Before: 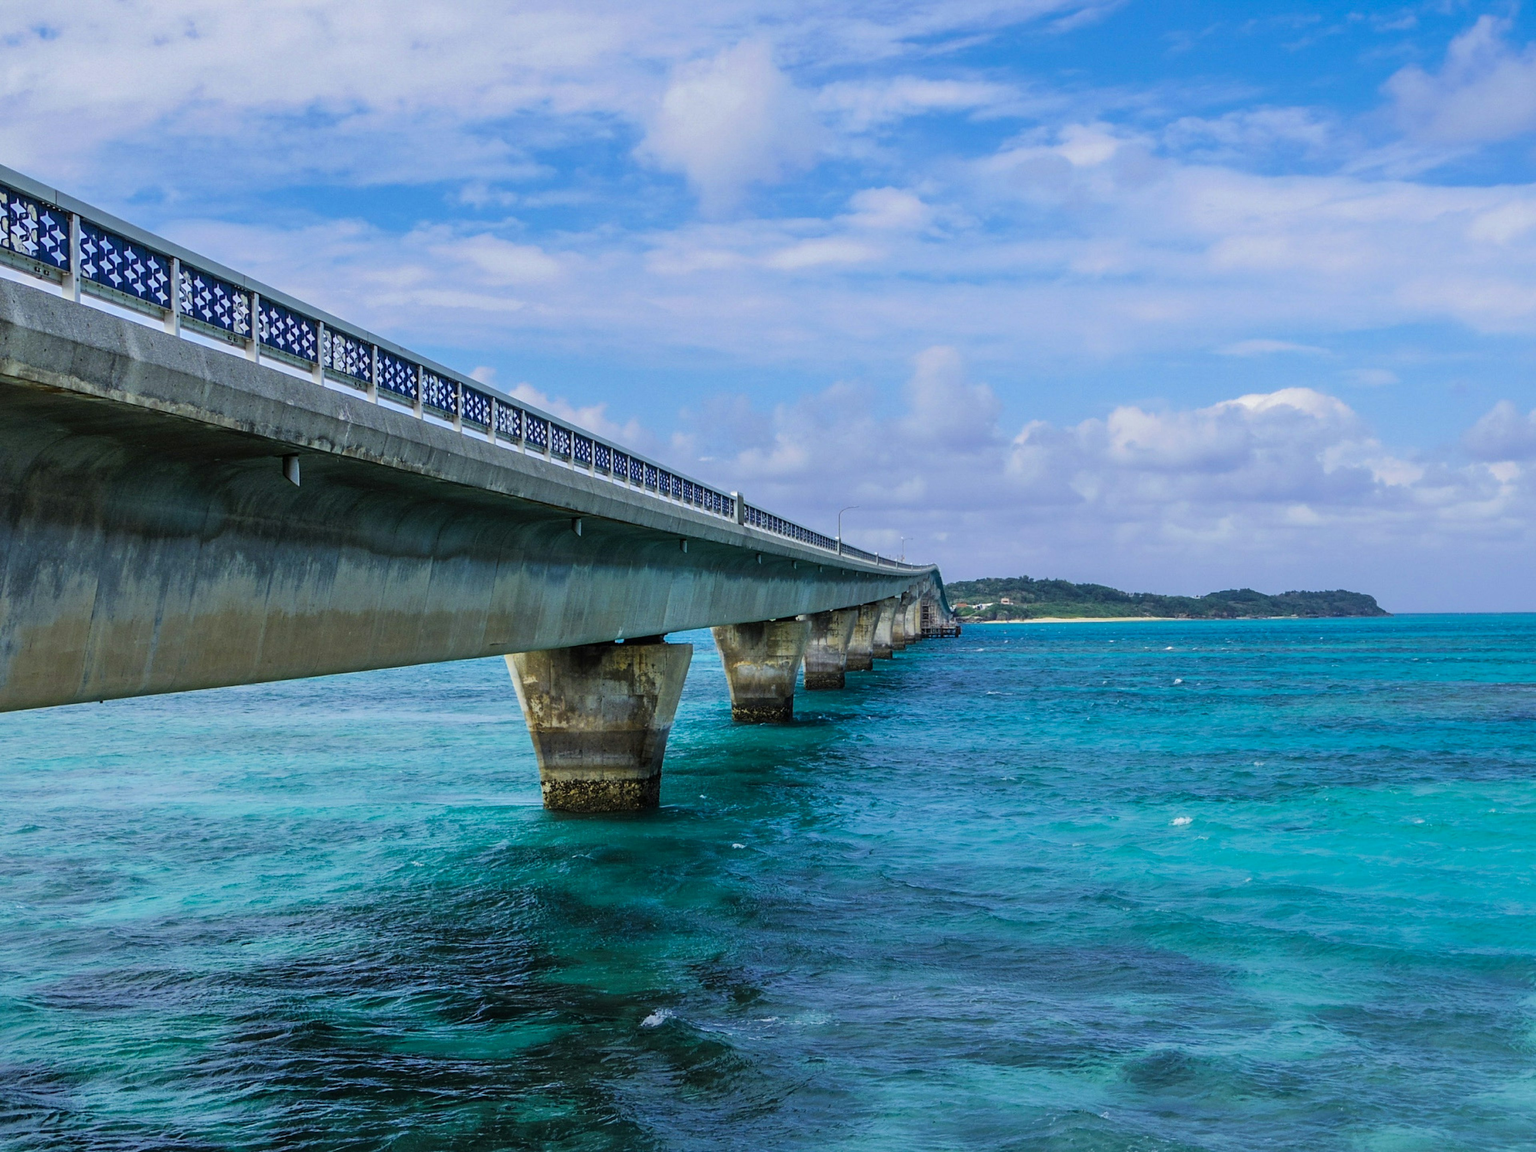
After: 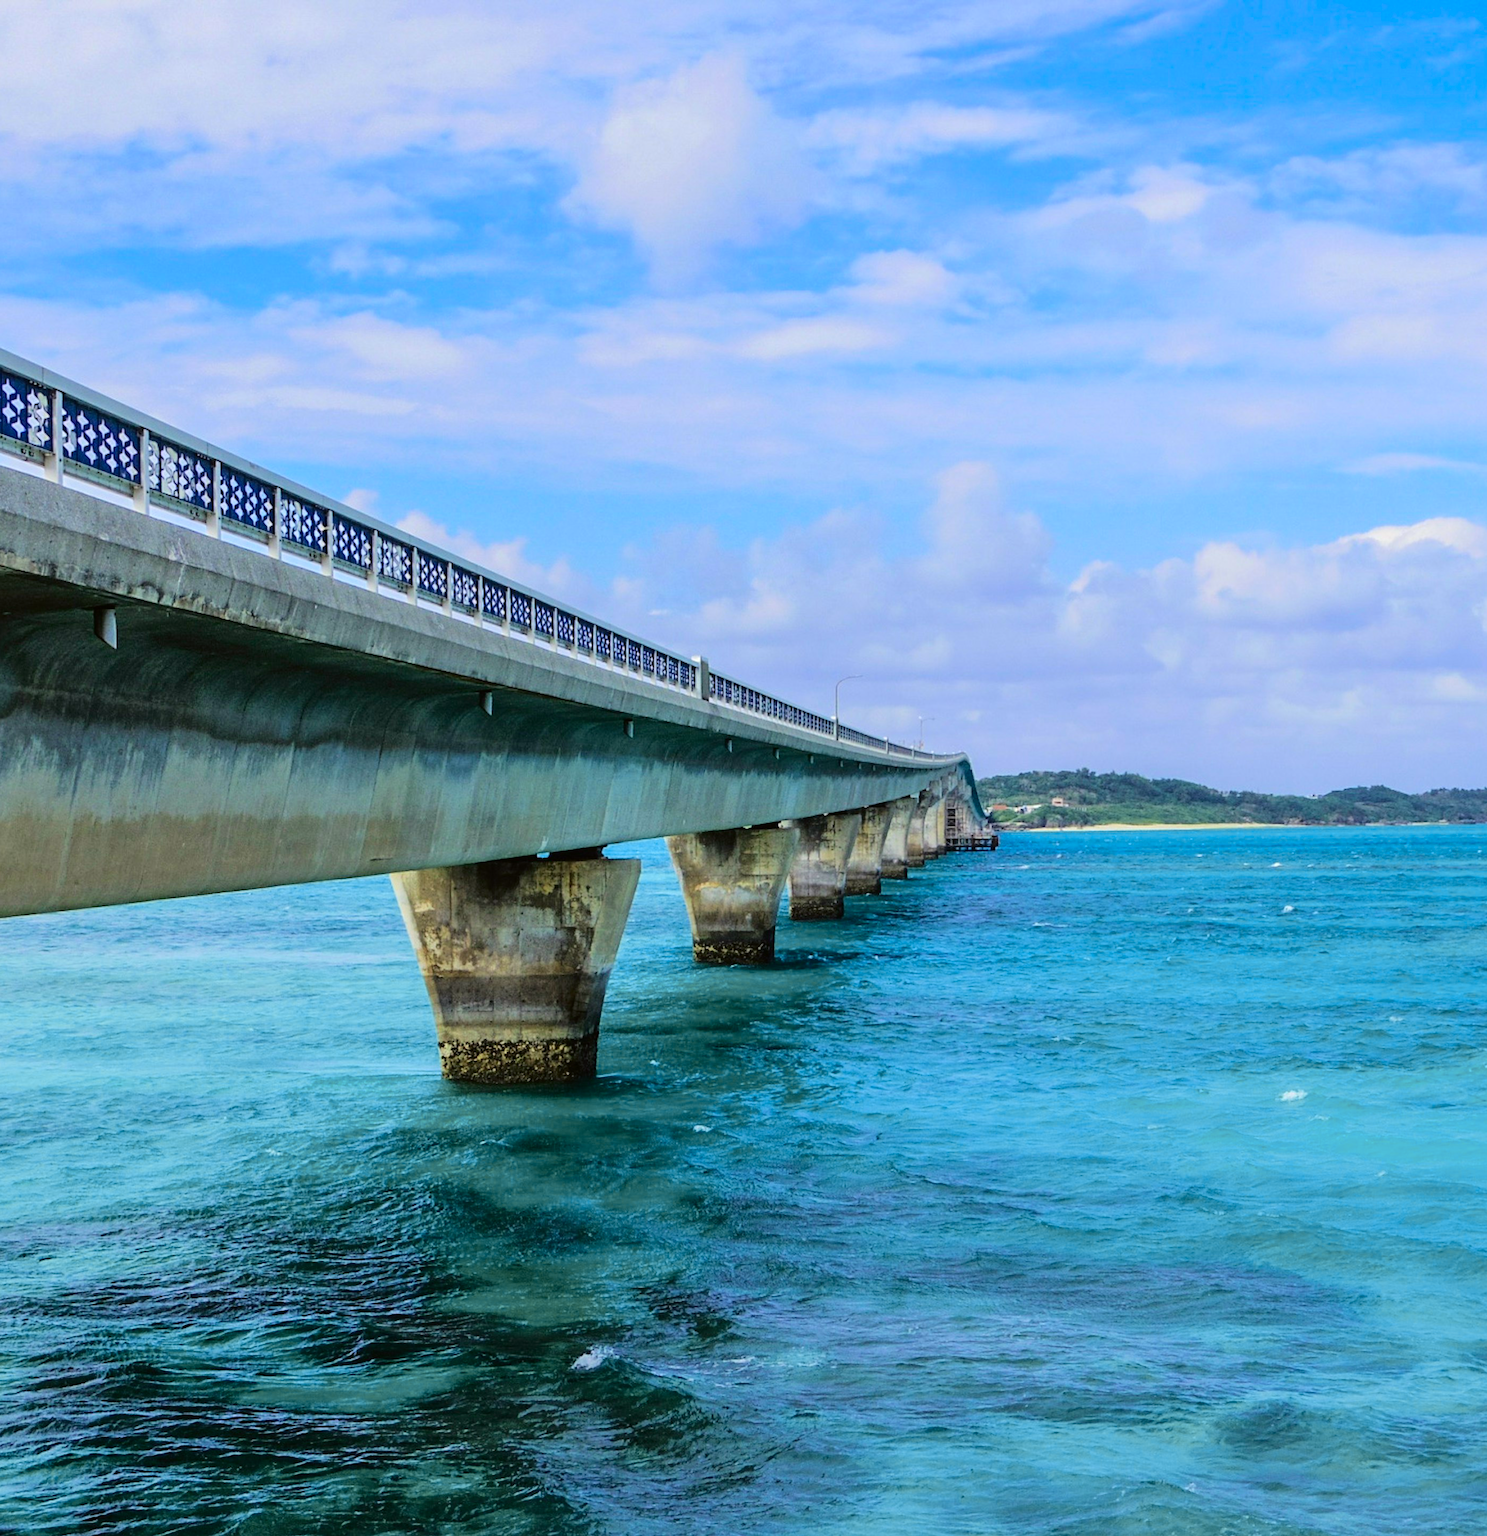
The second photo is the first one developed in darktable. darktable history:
crop: left 13.843%, top 0%, right 13.513%
tone curve: curves: ch0 [(0, 0.01) (0.052, 0.045) (0.136, 0.133) (0.275, 0.35) (0.43, 0.54) (0.676, 0.751) (0.89, 0.919) (1, 1)]; ch1 [(0, 0) (0.094, 0.081) (0.285, 0.299) (0.385, 0.403) (0.447, 0.429) (0.495, 0.496) (0.544, 0.552) (0.589, 0.612) (0.722, 0.728) (1, 1)]; ch2 [(0, 0) (0.257, 0.217) (0.43, 0.421) (0.498, 0.507) (0.531, 0.544) (0.56, 0.579) (0.625, 0.642) (1, 1)], color space Lab, independent channels, preserve colors none
tone equalizer: edges refinement/feathering 500, mask exposure compensation -1.57 EV, preserve details no
